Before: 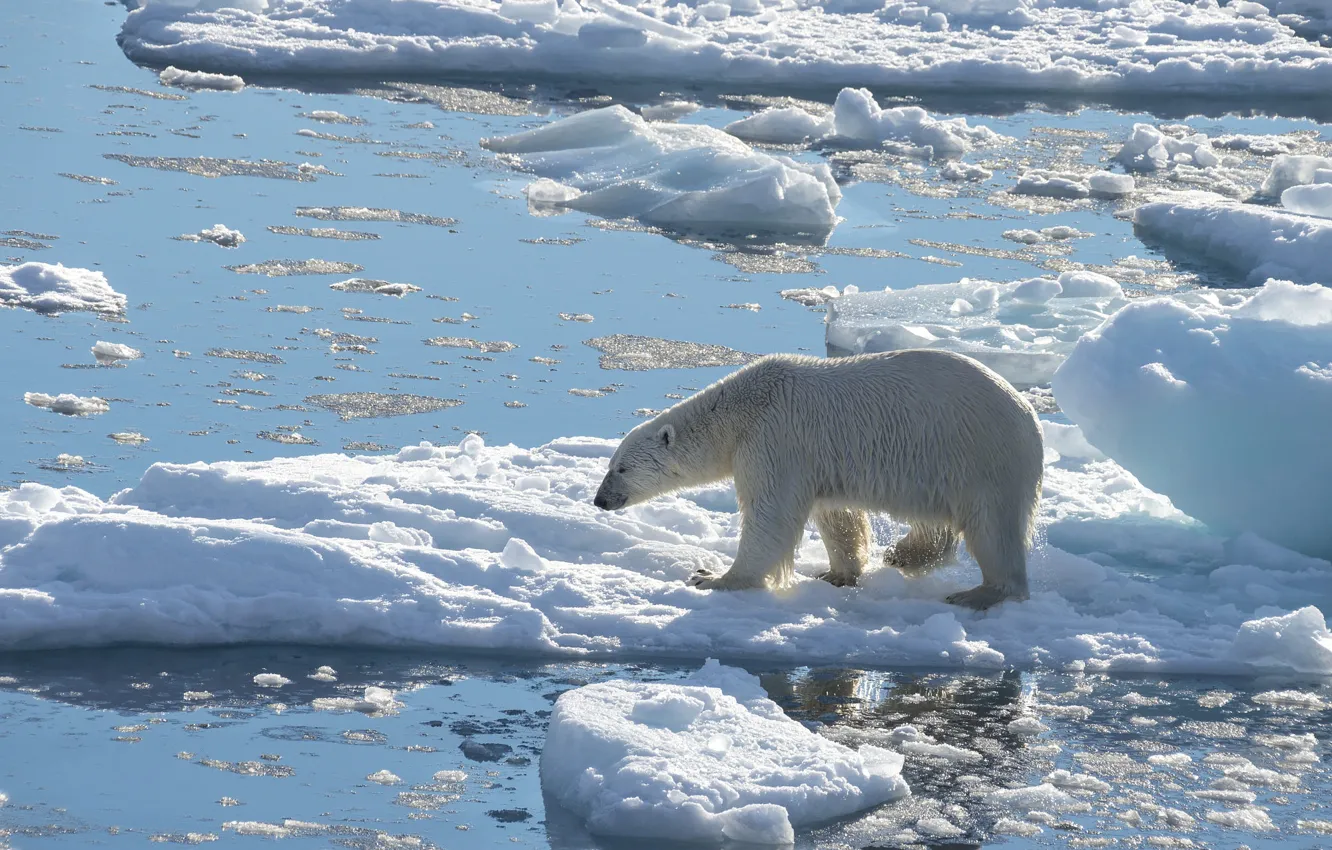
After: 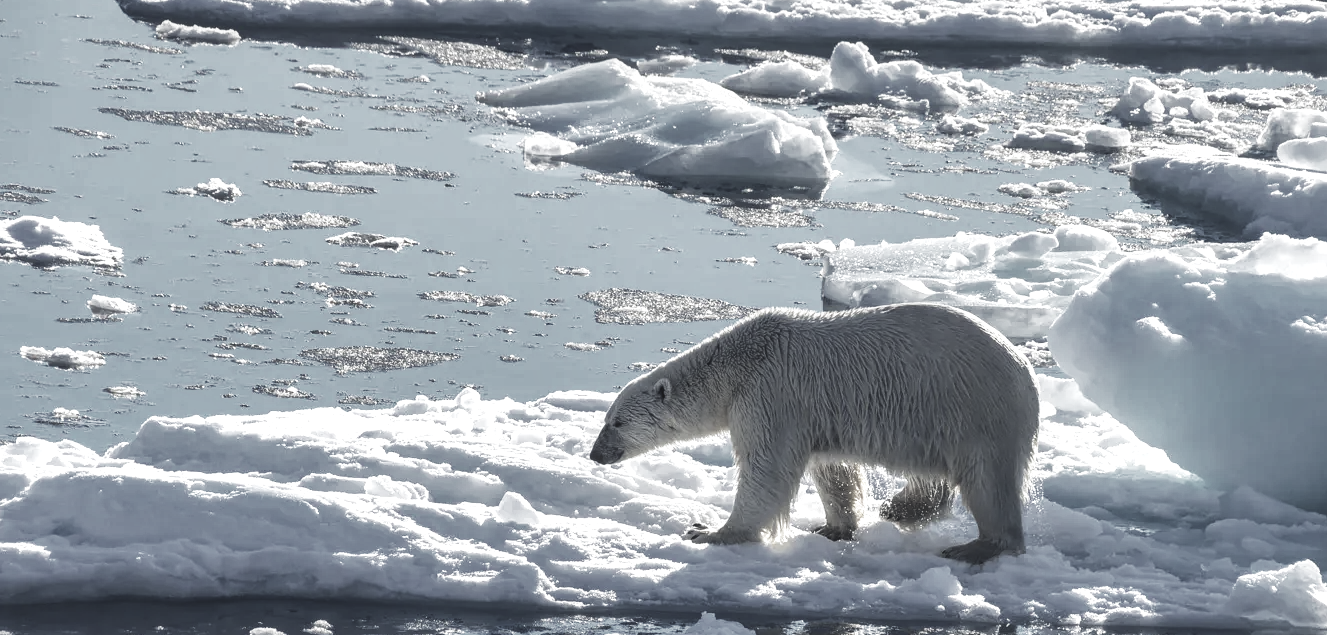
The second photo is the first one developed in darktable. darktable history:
crop: left 0.351%, top 5.487%, bottom 19.751%
color correction: highlights b* -0.016, saturation 0.202
exposure: compensate exposure bias true, compensate highlight preservation false
tone curve: curves: ch0 [(0, 0) (0.003, 0.142) (0.011, 0.142) (0.025, 0.147) (0.044, 0.147) (0.069, 0.152) (0.1, 0.16) (0.136, 0.172) (0.177, 0.193) (0.224, 0.221) (0.277, 0.264) (0.335, 0.322) (0.399, 0.399) (0.468, 0.49) (0.543, 0.593) (0.623, 0.723) (0.709, 0.841) (0.801, 0.925) (0.898, 0.976) (1, 1)], preserve colors none
shadows and highlights: on, module defaults
local contrast: highlights 43%, shadows 63%, detail 136%, midtone range 0.514
color balance rgb: power › luminance -3.901%, power › hue 139.74°, global offset › chroma 0.258%, global offset › hue 258.17°, linear chroma grading › global chroma 0.846%, perceptual saturation grading › global saturation 40.401%, perceptual saturation grading › highlights -25.459%, perceptual saturation grading › mid-tones 34.648%, perceptual saturation grading › shadows 34.88%, global vibrance 21.887%
